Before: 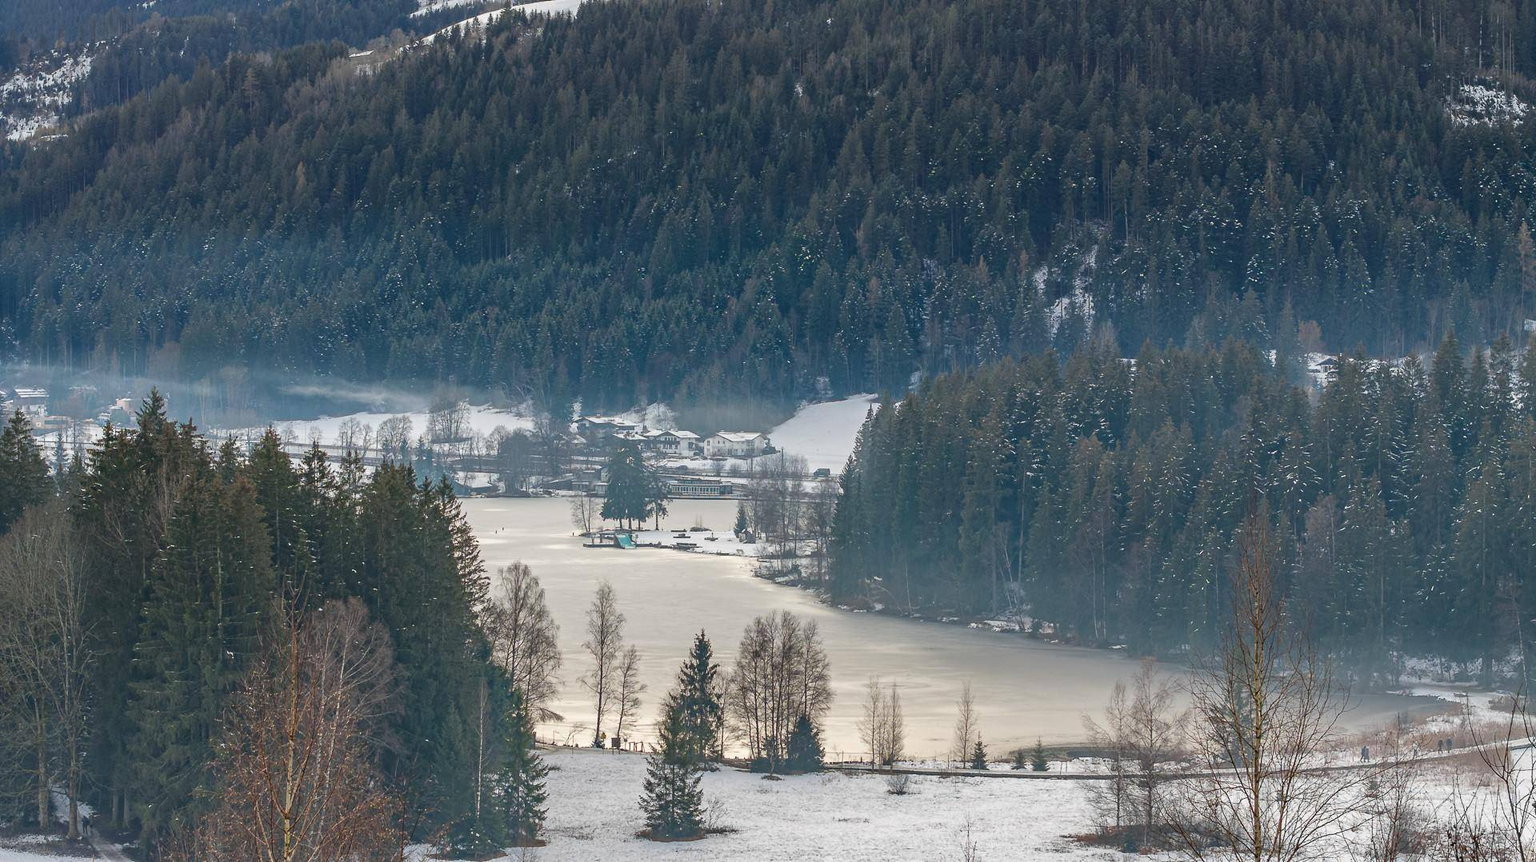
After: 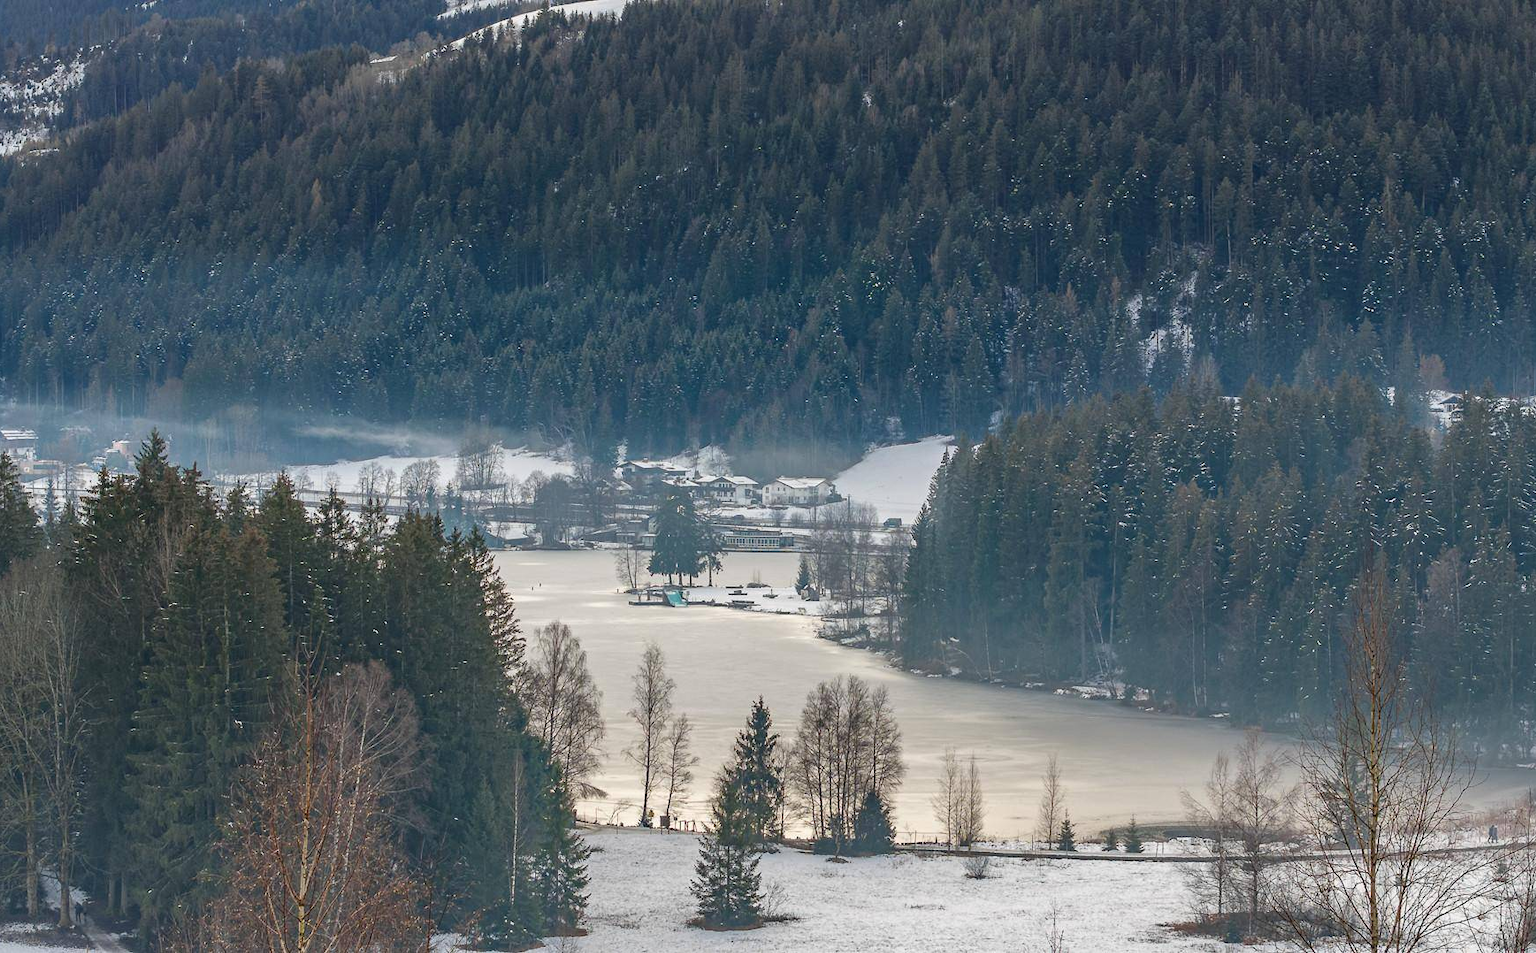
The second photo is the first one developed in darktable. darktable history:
crop and rotate: left 0.978%, right 8.548%
